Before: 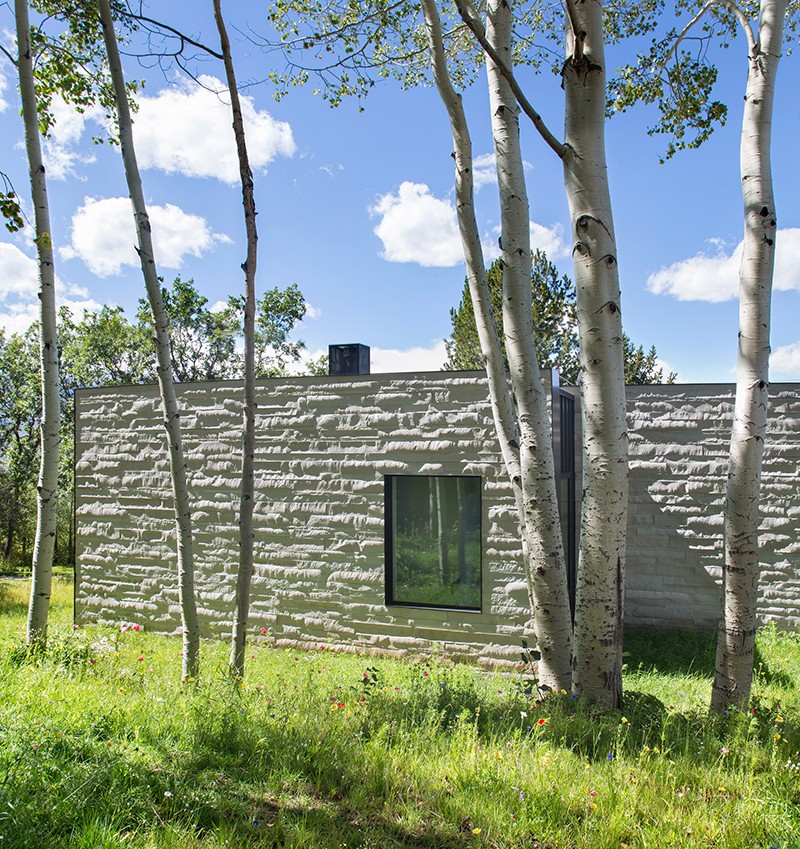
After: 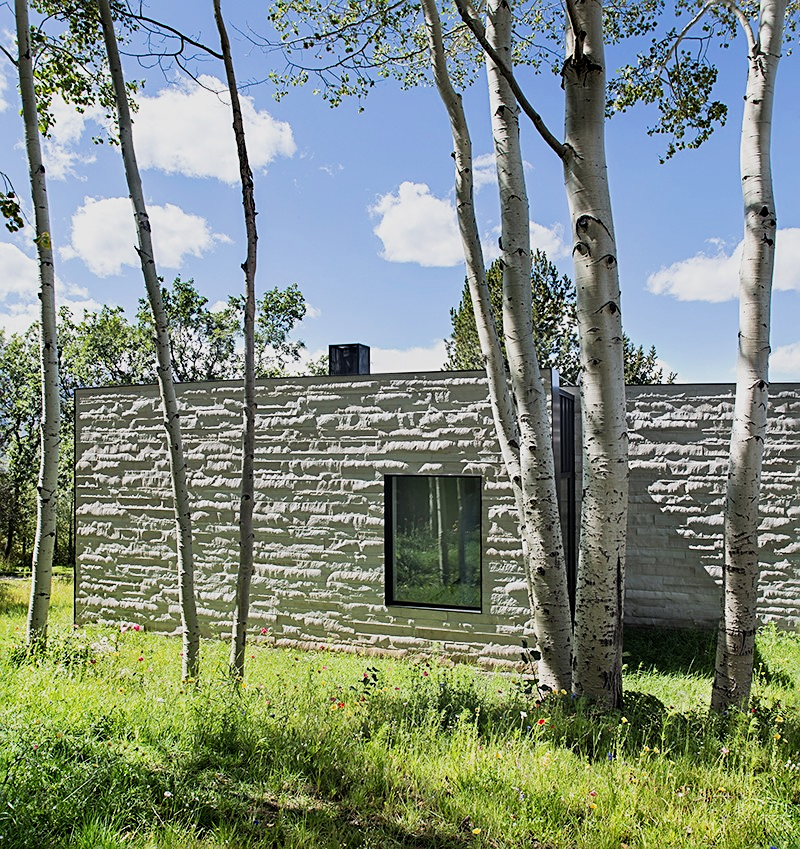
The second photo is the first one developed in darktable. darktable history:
filmic rgb: black relative exposure -16 EV, white relative exposure 5.26 EV, hardness 5.91, contrast 1.251
sharpen: on, module defaults
exposure: compensate exposure bias true, compensate highlight preservation false
